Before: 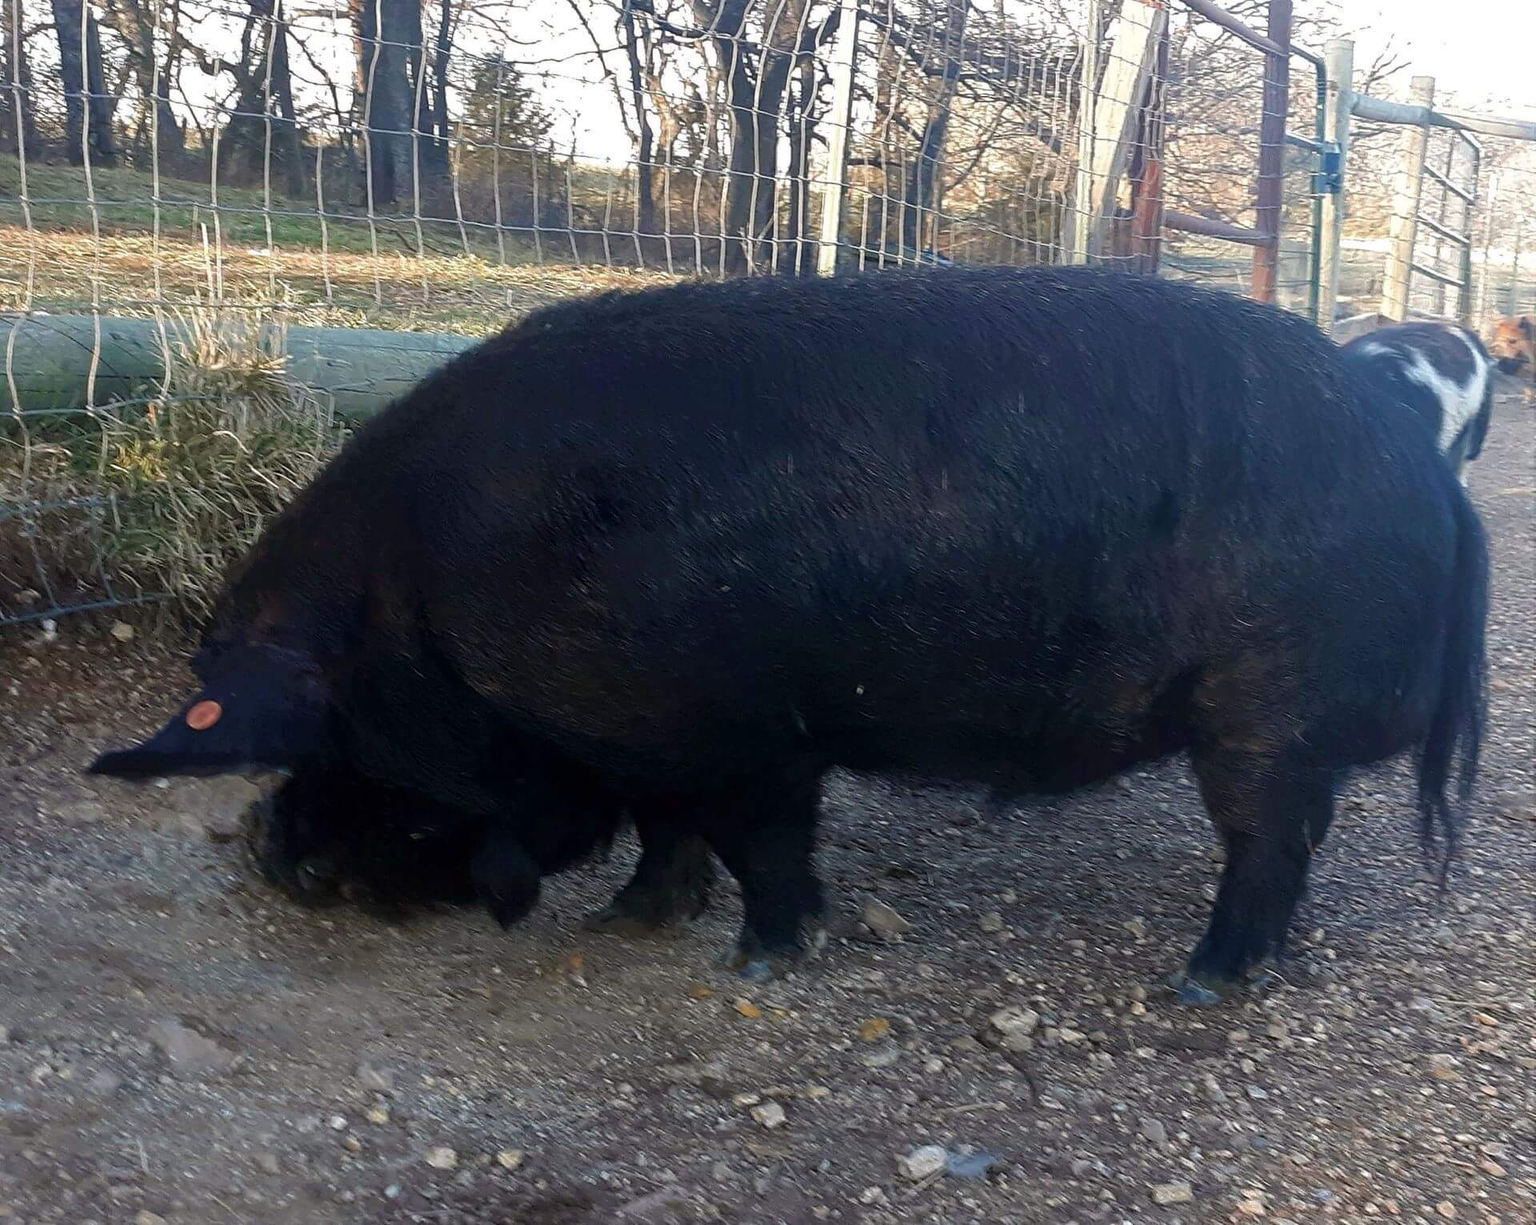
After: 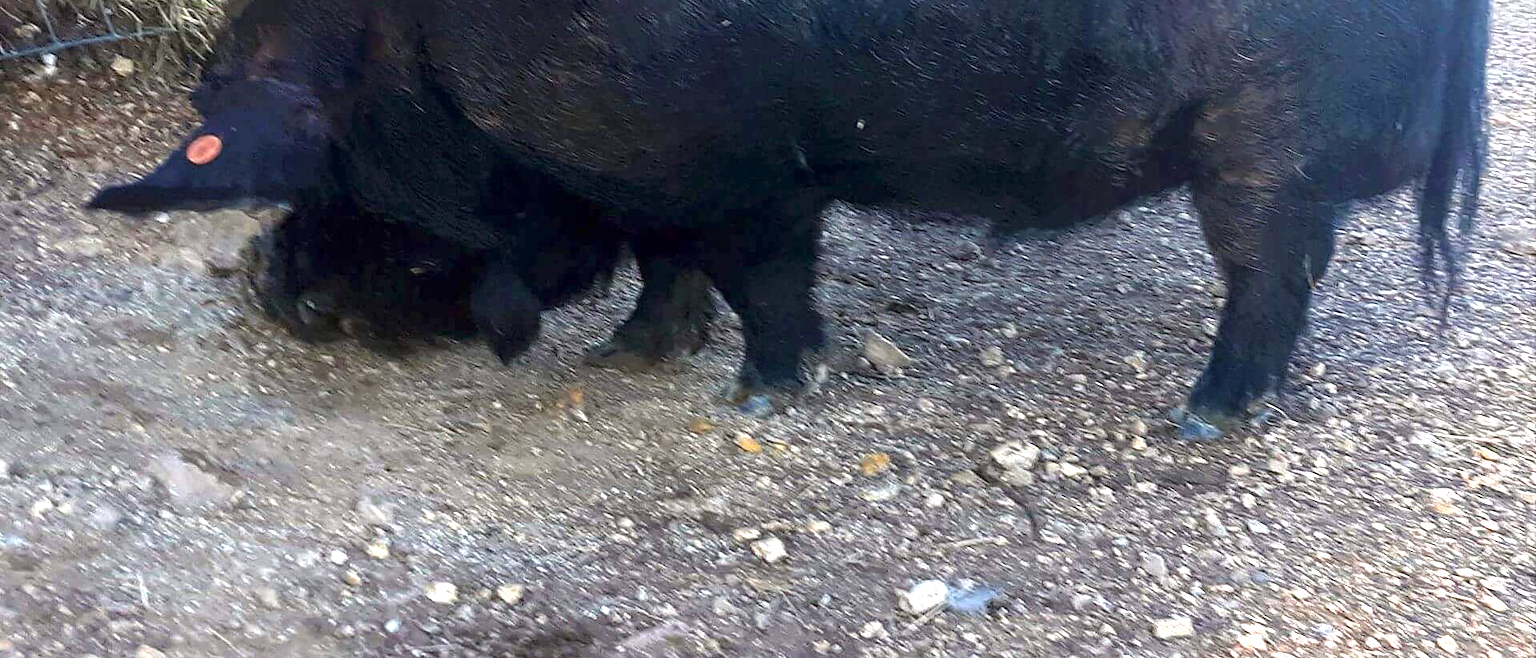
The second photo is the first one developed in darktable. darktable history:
local contrast: on, module defaults
exposure: black level correction 0, exposure 1.45 EV, compensate exposure bias true, compensate highlight preservation false
crop and rotate: top 46.237%
